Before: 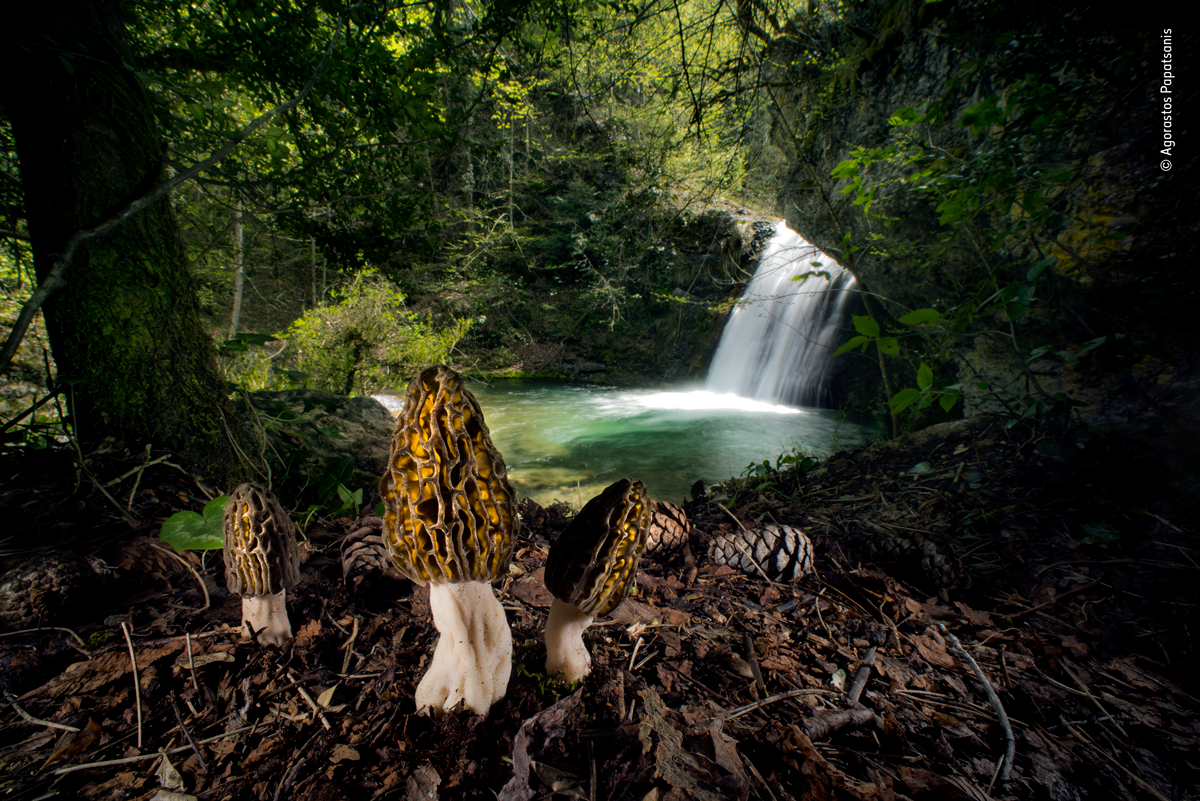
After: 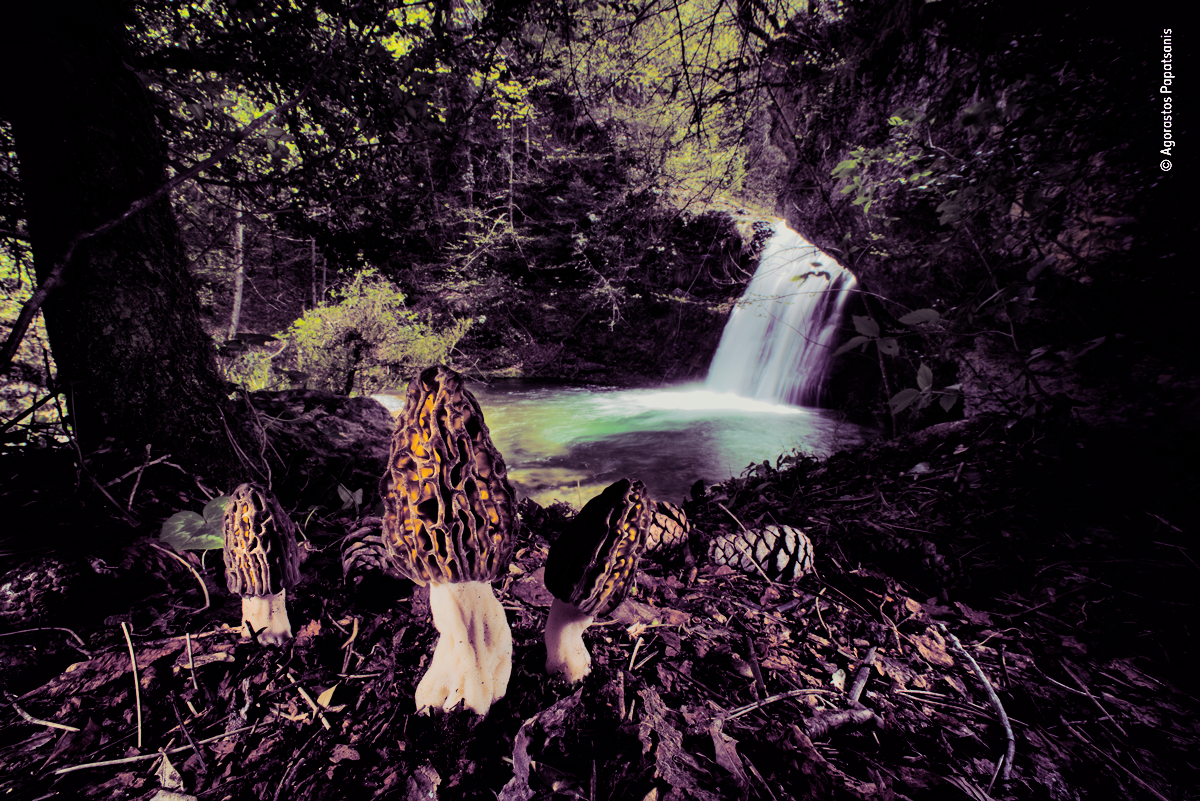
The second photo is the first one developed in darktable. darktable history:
filmic rgb: black relative exposure -7.65 EV, white relative exposure 4.56 EV, hardness 3.61, color science v6 (2022)
split-toning: shadows › hue 277.2°, shadows › saturation 0.74
shadows and highlights: radius 108.52, shadows 44.07, highlights -67.8, low approximation 0.01, soften with gaussian
tone curve: curves: ch0 [(0, 0) (0.265, 0.253) (0.732, 0.751) (1, 1)], color space Lab, linked channels, preserve colors none
